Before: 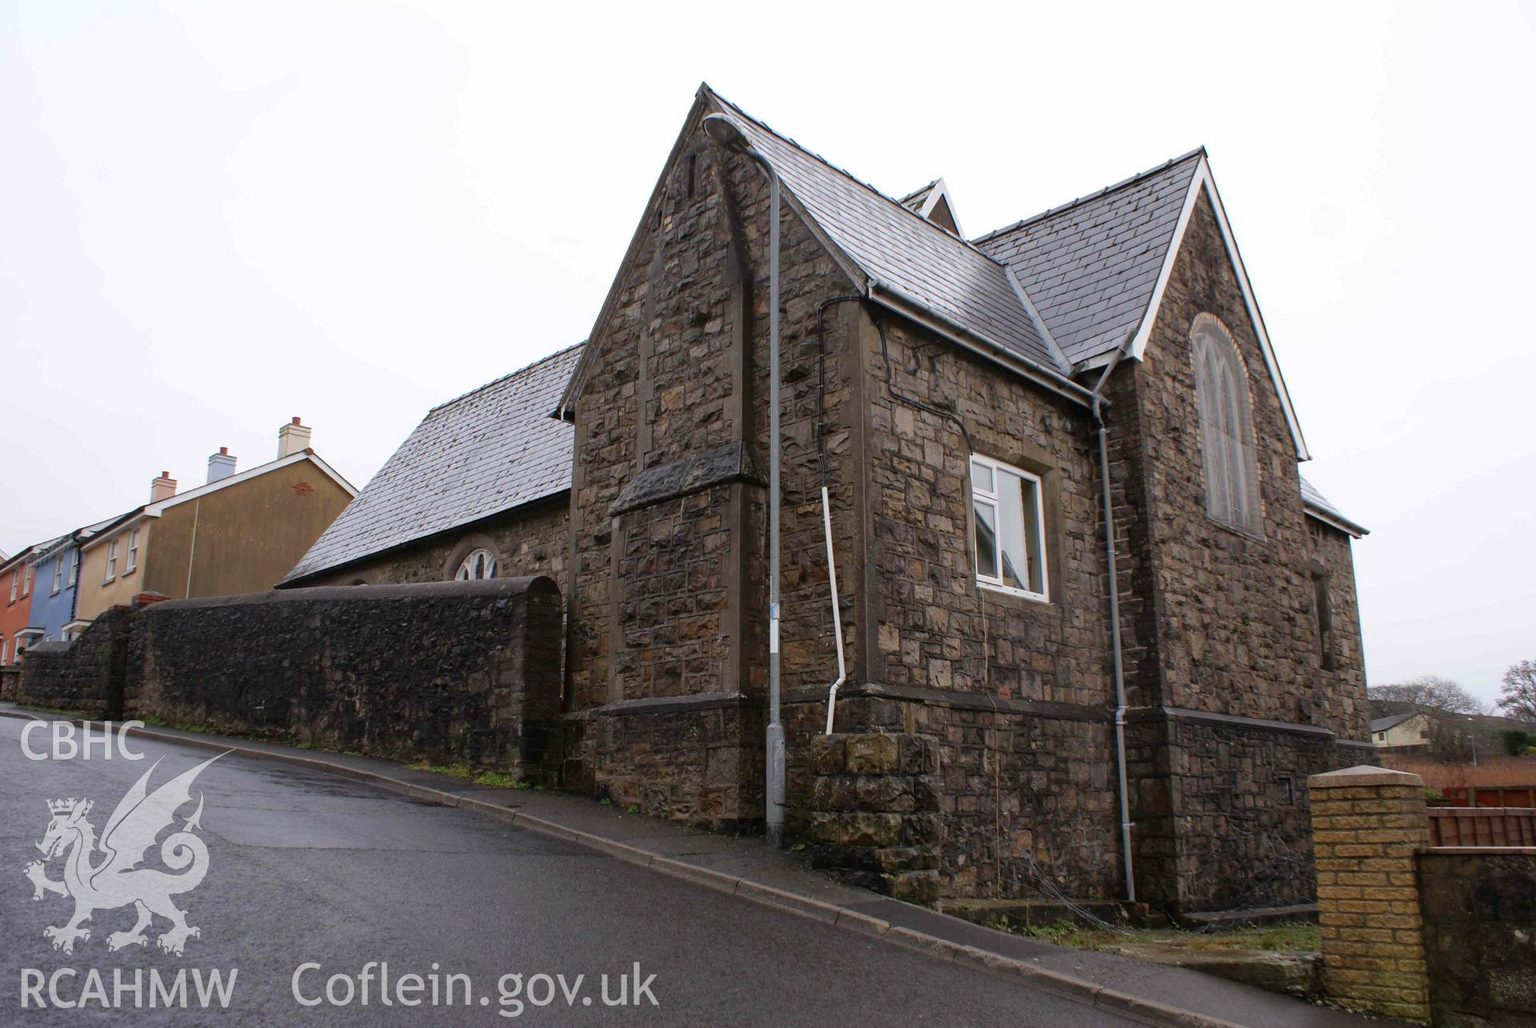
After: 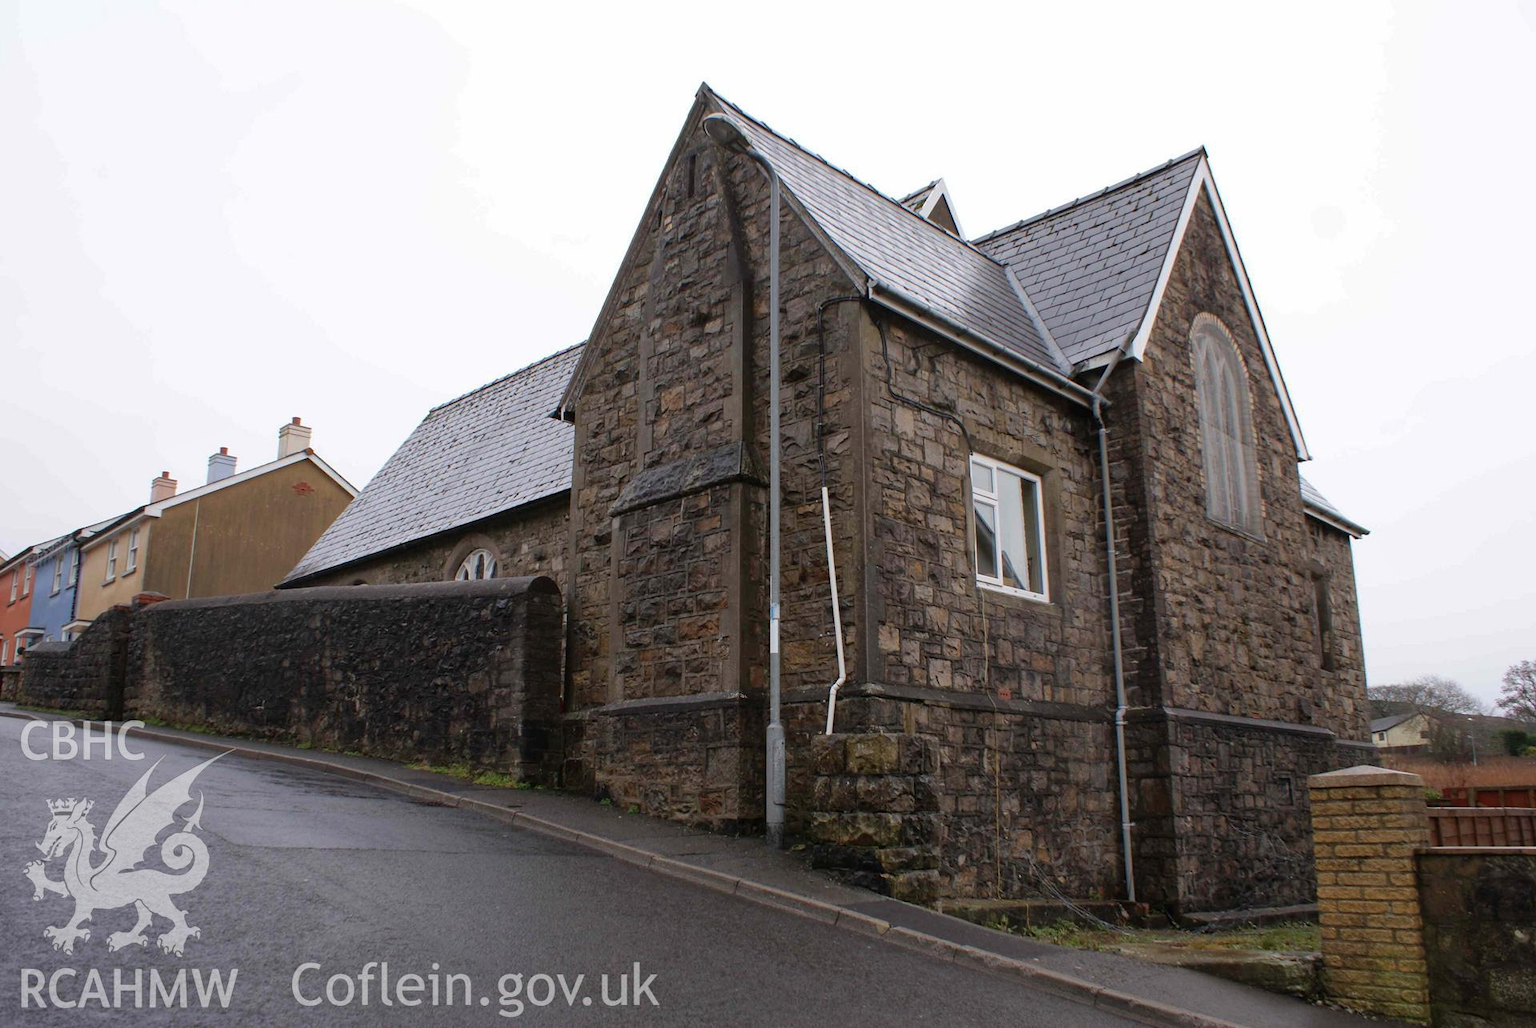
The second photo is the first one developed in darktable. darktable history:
shadows and highlights: radius 128.21, shadows 21.16, highlights -21.92, low approximation 0.01
